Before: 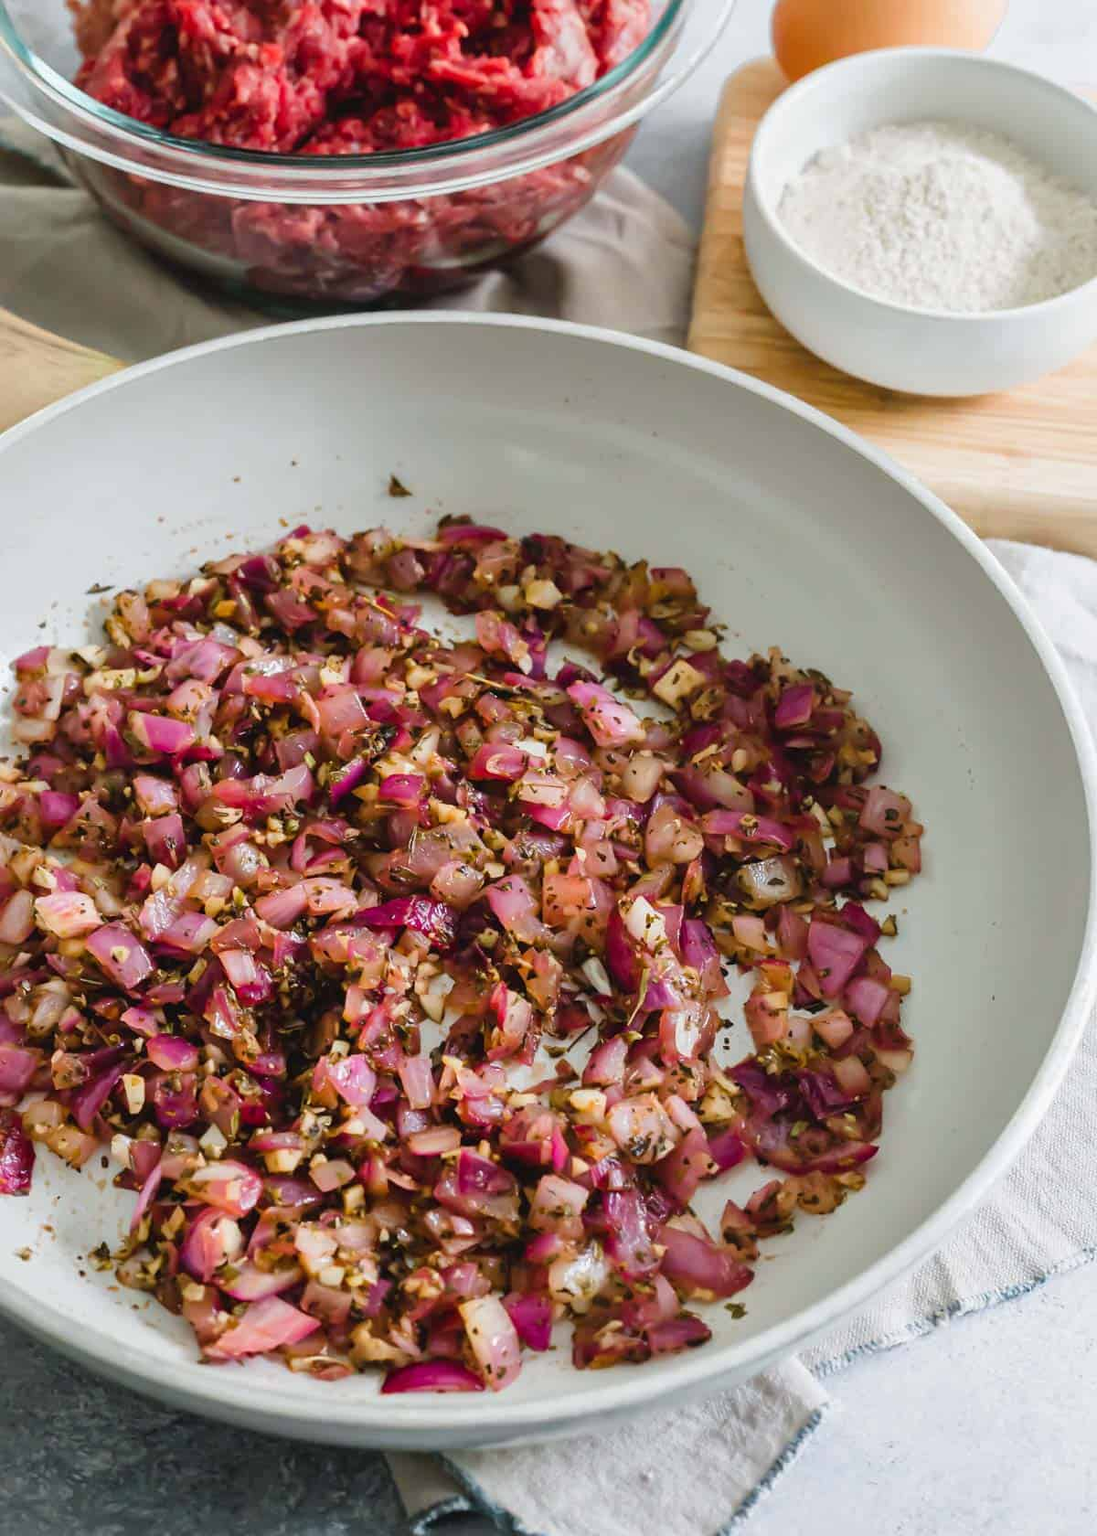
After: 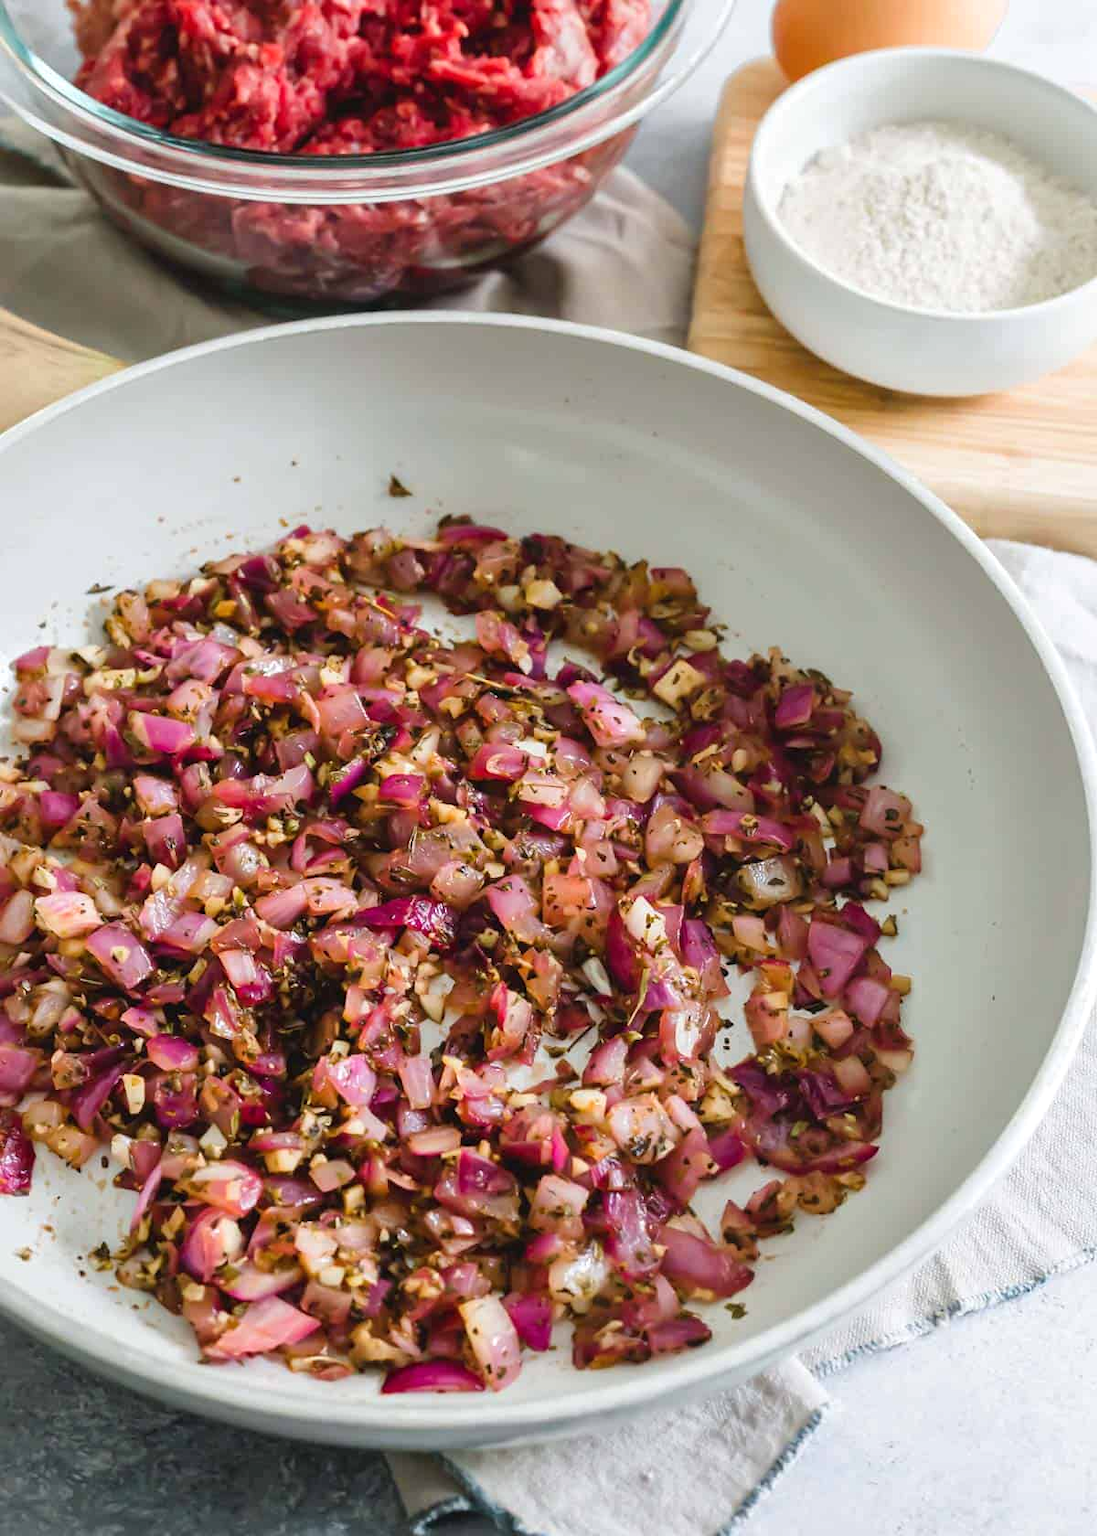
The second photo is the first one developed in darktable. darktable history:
exposure: exposure 0.151 EV, compensate exposure bias true, compensate highlight preservation false
